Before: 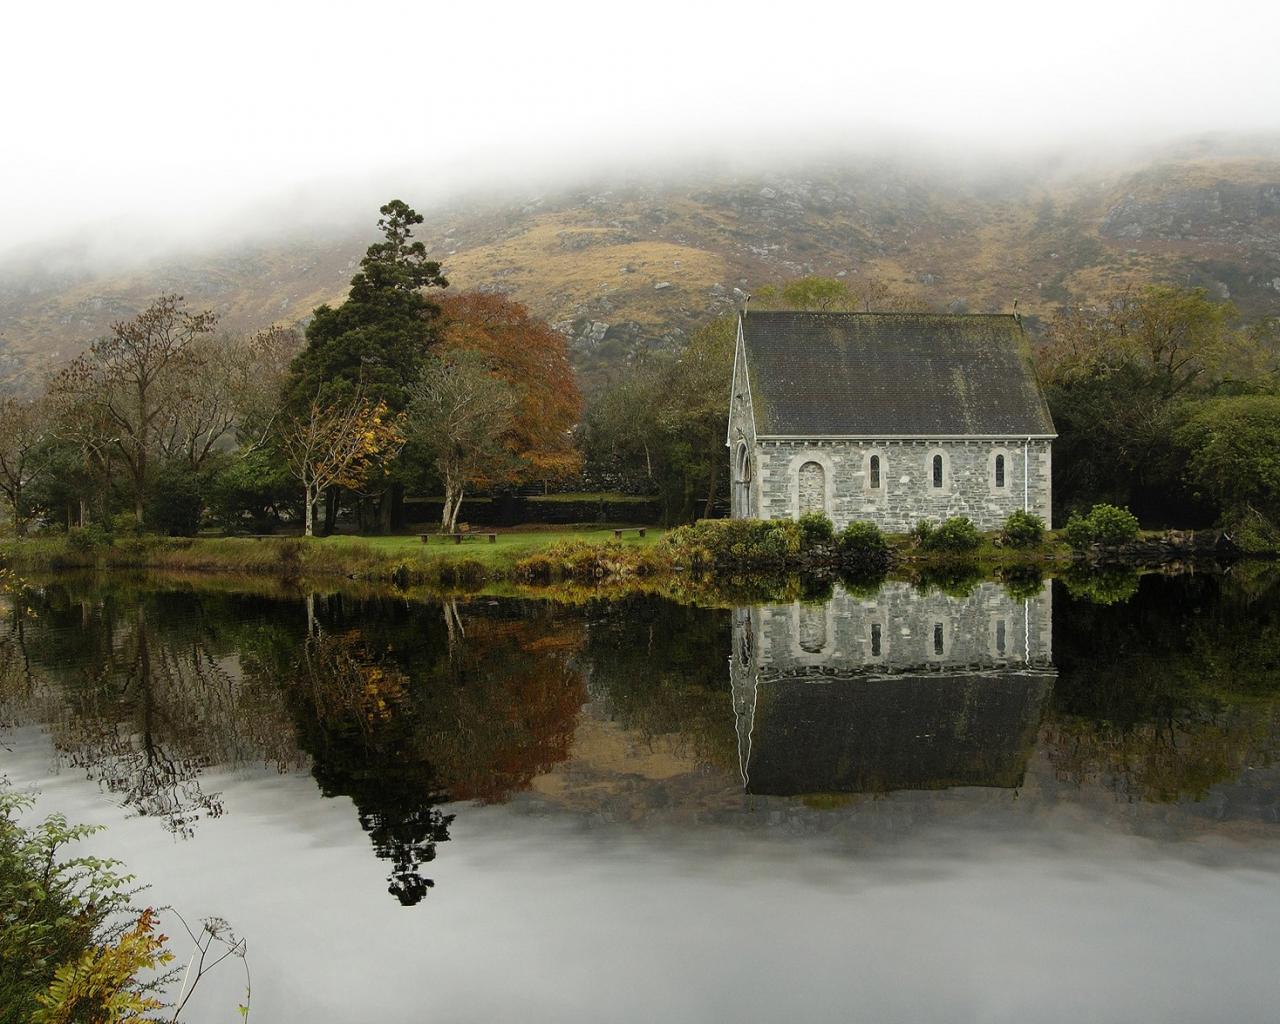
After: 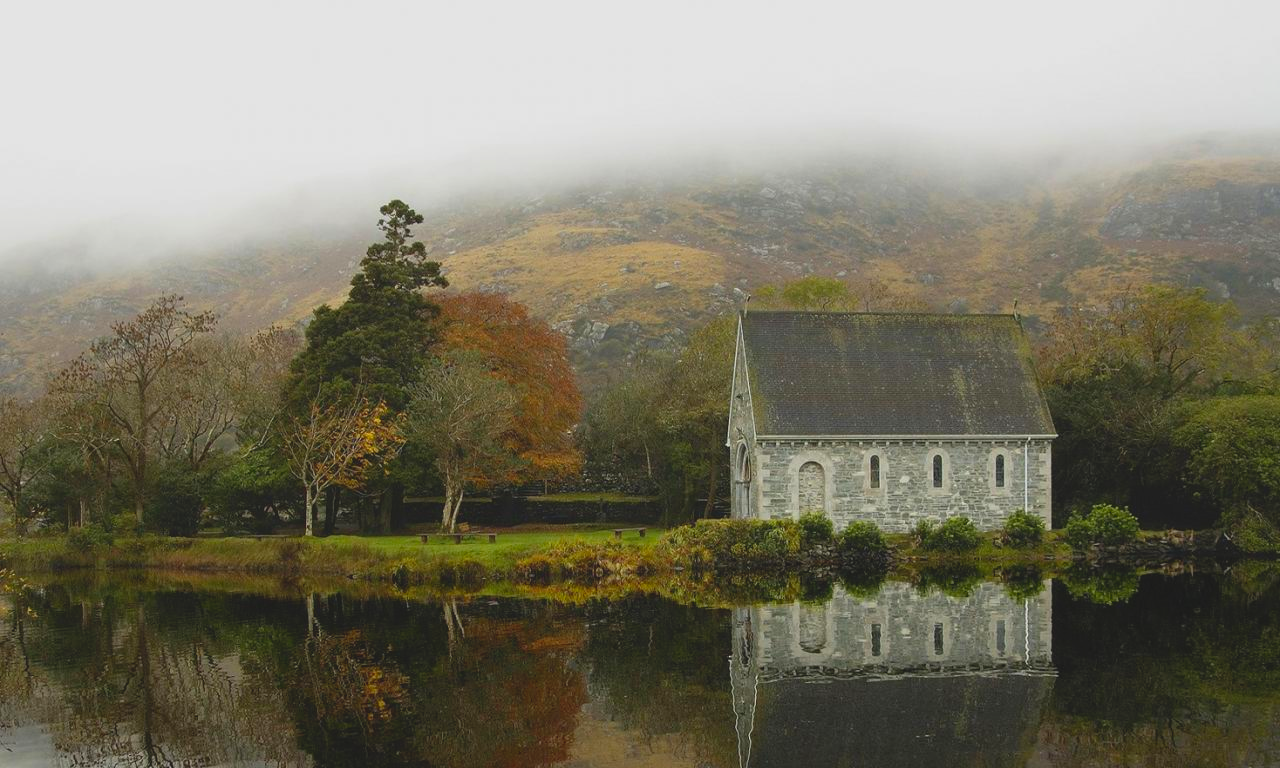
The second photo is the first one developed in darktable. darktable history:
crop: bottom 24.967%
contrast brightness saturation: contrast -0.19, saturation 0.19
